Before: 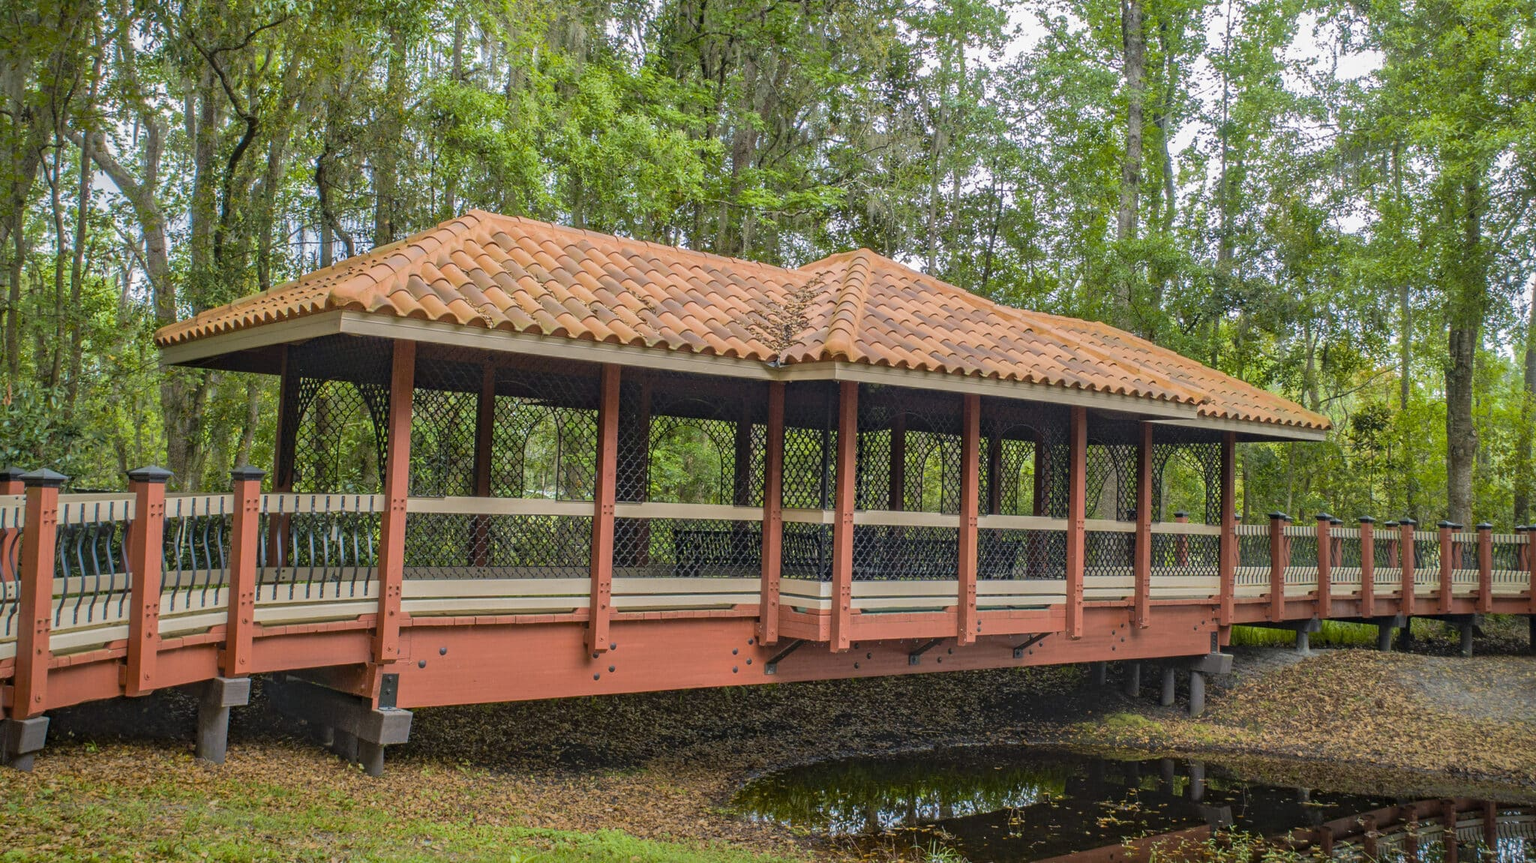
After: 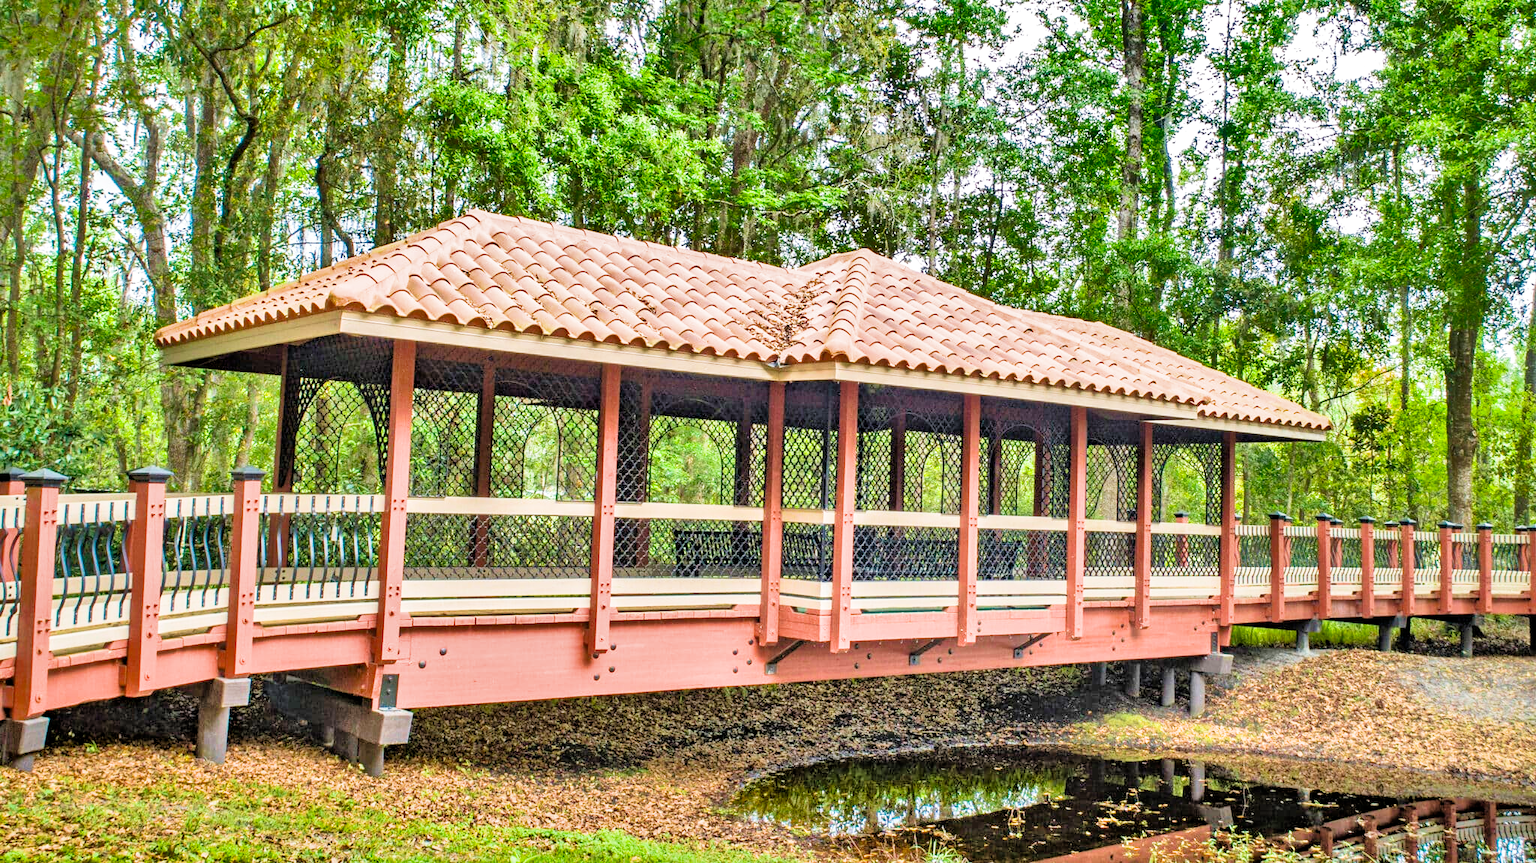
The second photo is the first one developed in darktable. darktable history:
exposure: black level correction 0, exposure 1.3 EV, compensate highlight preservation false
filmic rgb: black relative exposure -5 EV, white relative exposure 3.5 EV, hardness 3.19, contrast 1.5, highlights saturation mix -50%
velvia: on, module defaults
tone equalizer: -7 EV 0.15 EV, -6 EV 0.6 EV, -5 EV 1.15 EV, -4 EV 1.33 EV, -3 EV 1.15 EV, -2 EV 0.6 EV, -1 EV 0.15 EV, mask exposure compensation -0.5 EV
shadows and highlights: shadows 24.5, highlights -78.15, soften with gaussian
